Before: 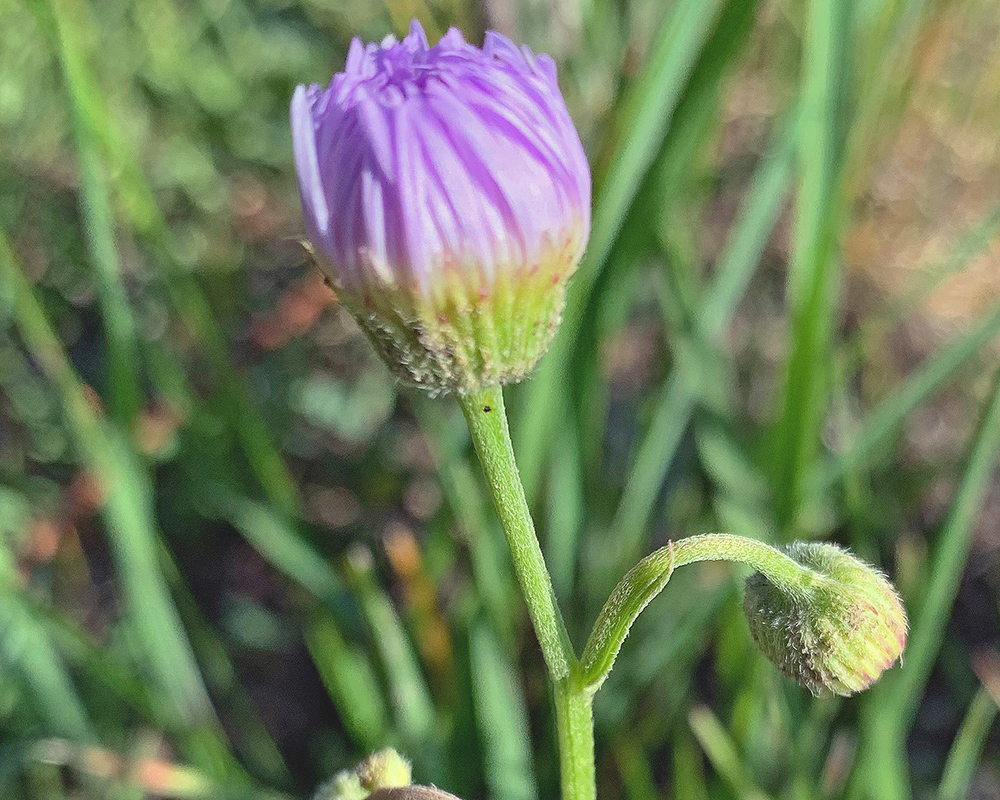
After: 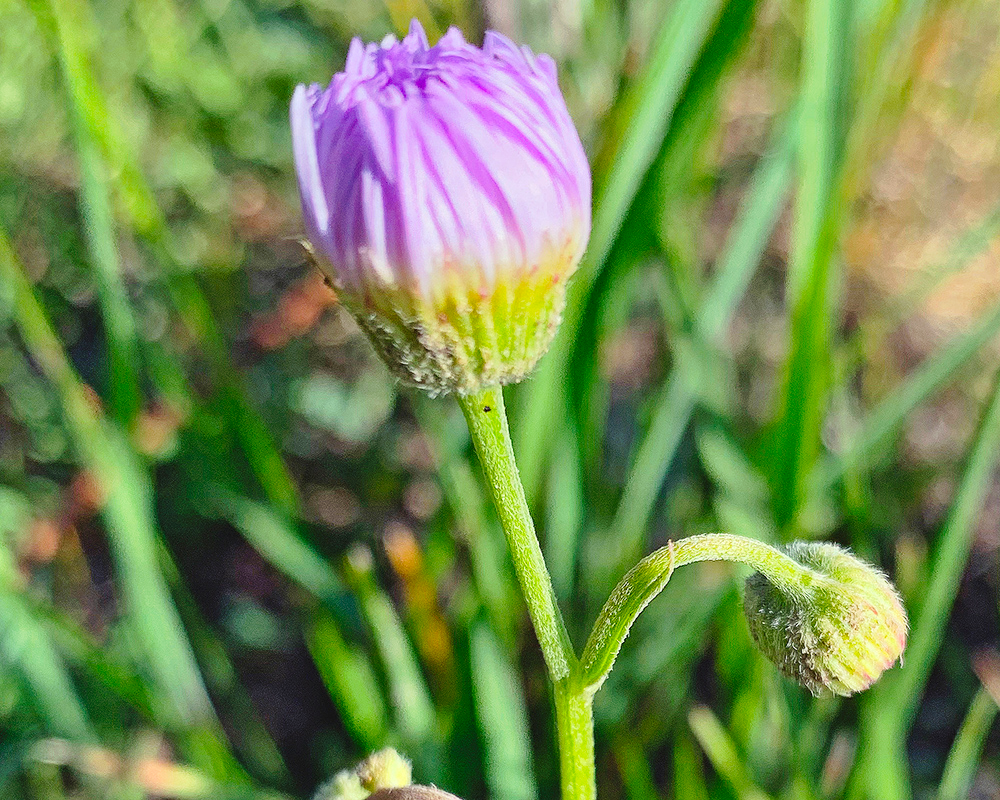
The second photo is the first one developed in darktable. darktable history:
tone curve: curves: ch0 [(0, 0) (0.003, 0.008) (0.011, 0.017) (0.025, 0.027) (0.044, 0.043) (0.069, 0.059) (0.1, 0.086) (0.136, 0.112) (0.177, 0.152) (0.224, 0.203) (0.277, 0.277) (0.335, 0.346) (0.399, 0.439) (0.468, 0.527) (0.543, 0.613) (0.623, 0.693) (0.709, 0.787) (0.801, 0.863) (0.898, 0.927) (1, 1)], preserve colors none
color balance: output saturation 120%
